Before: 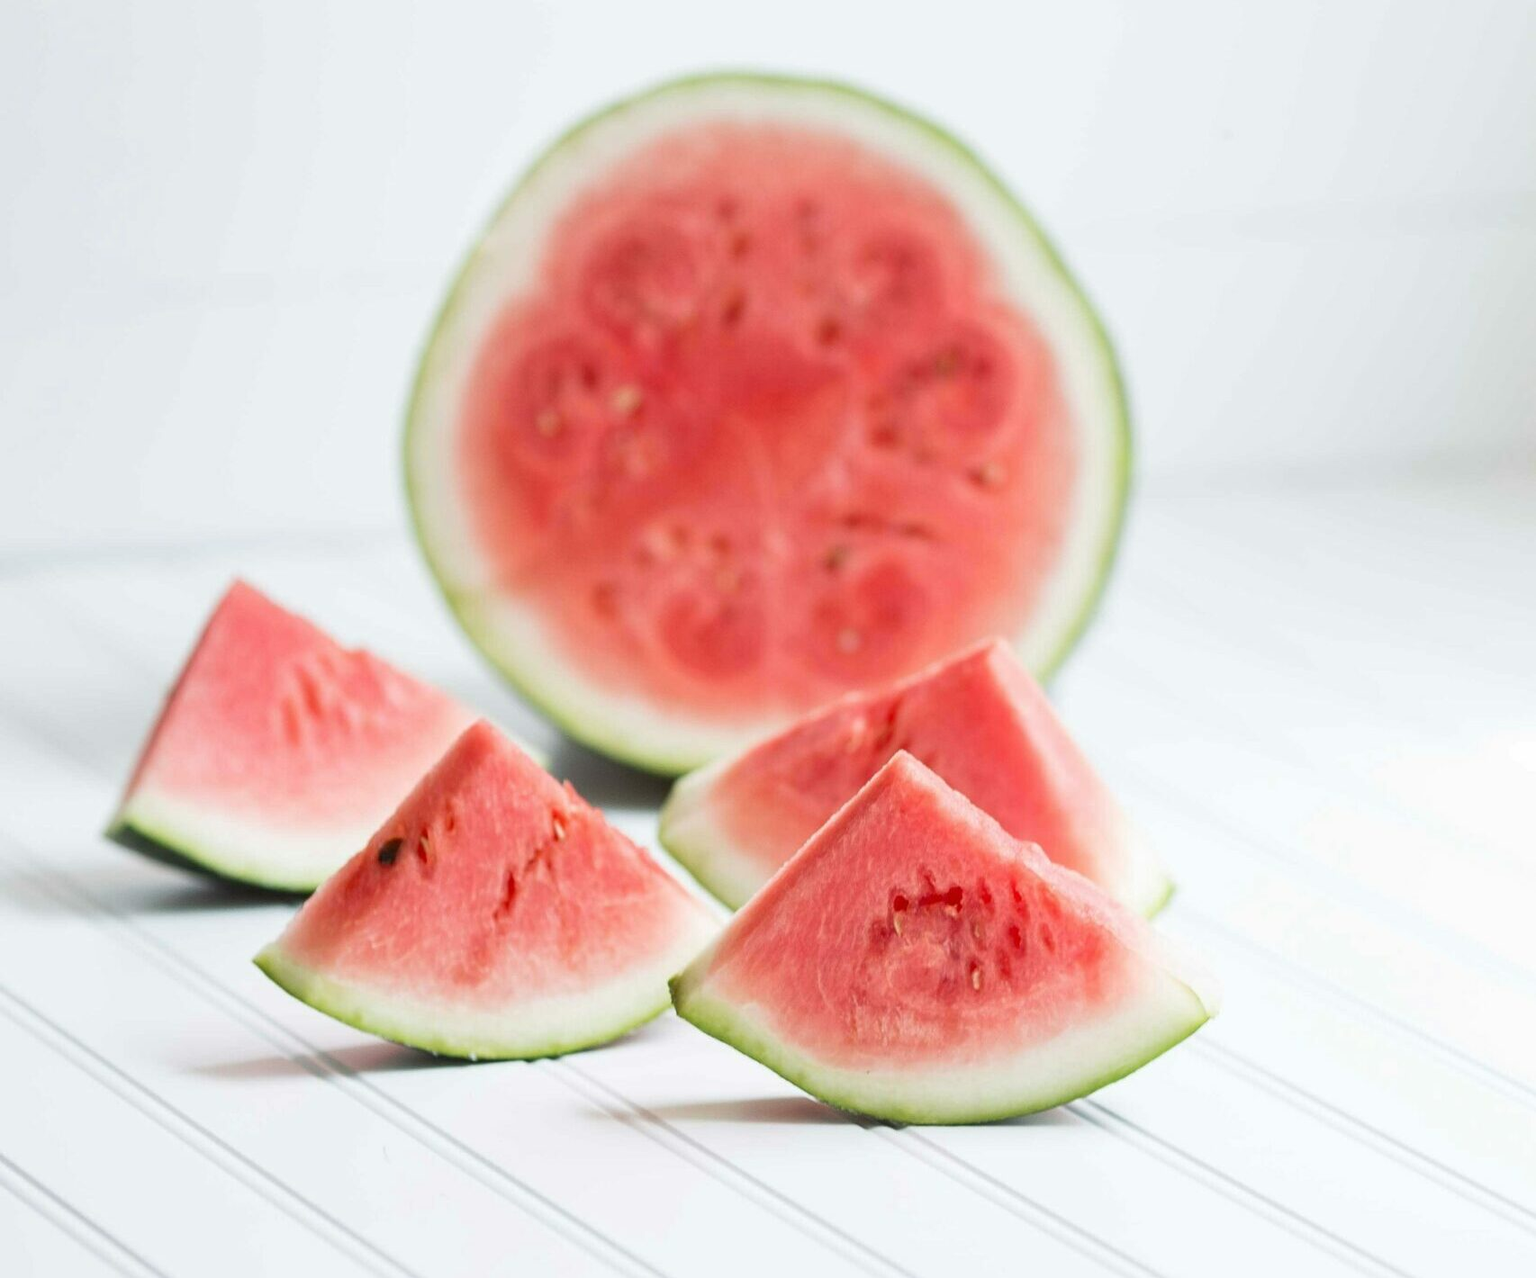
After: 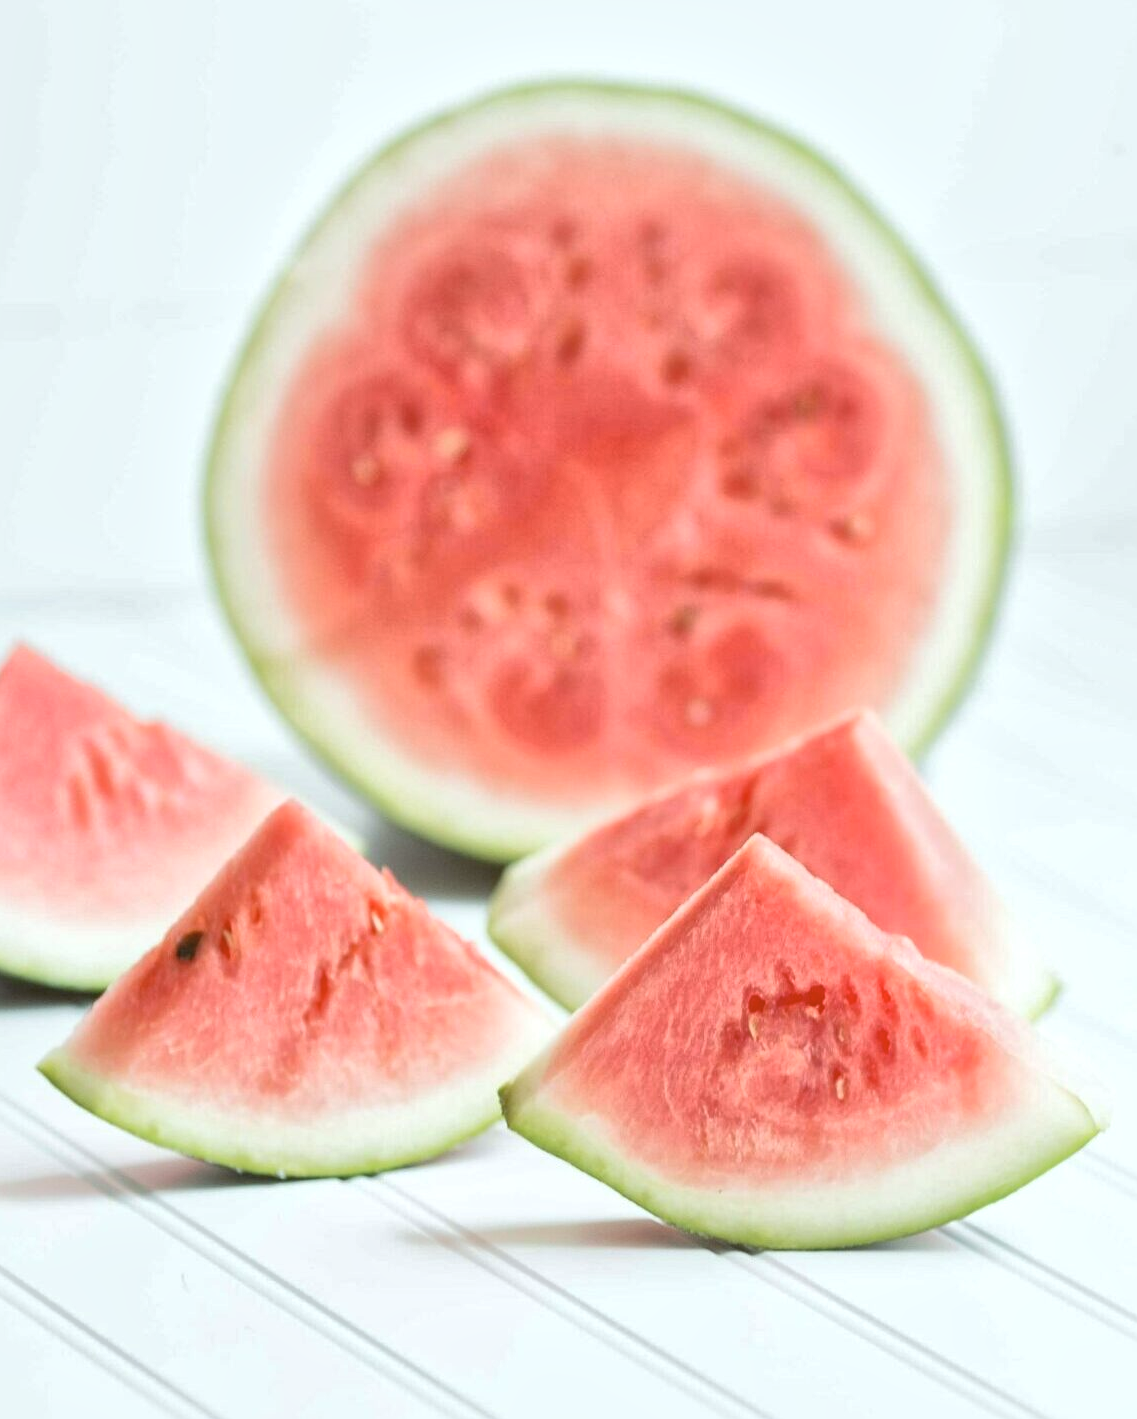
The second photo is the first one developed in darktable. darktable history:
global tonemap: drago (1, 100), detail 1
crop and rotate: left 14.385%, right 18.948%
color balance: lift [1.004, 1.002, 1.002, 0.998], gamma [1, 1.007, 1.002, 0.993], gain [1, 0.977, 1.013, 1.023], contrast -3.64%
